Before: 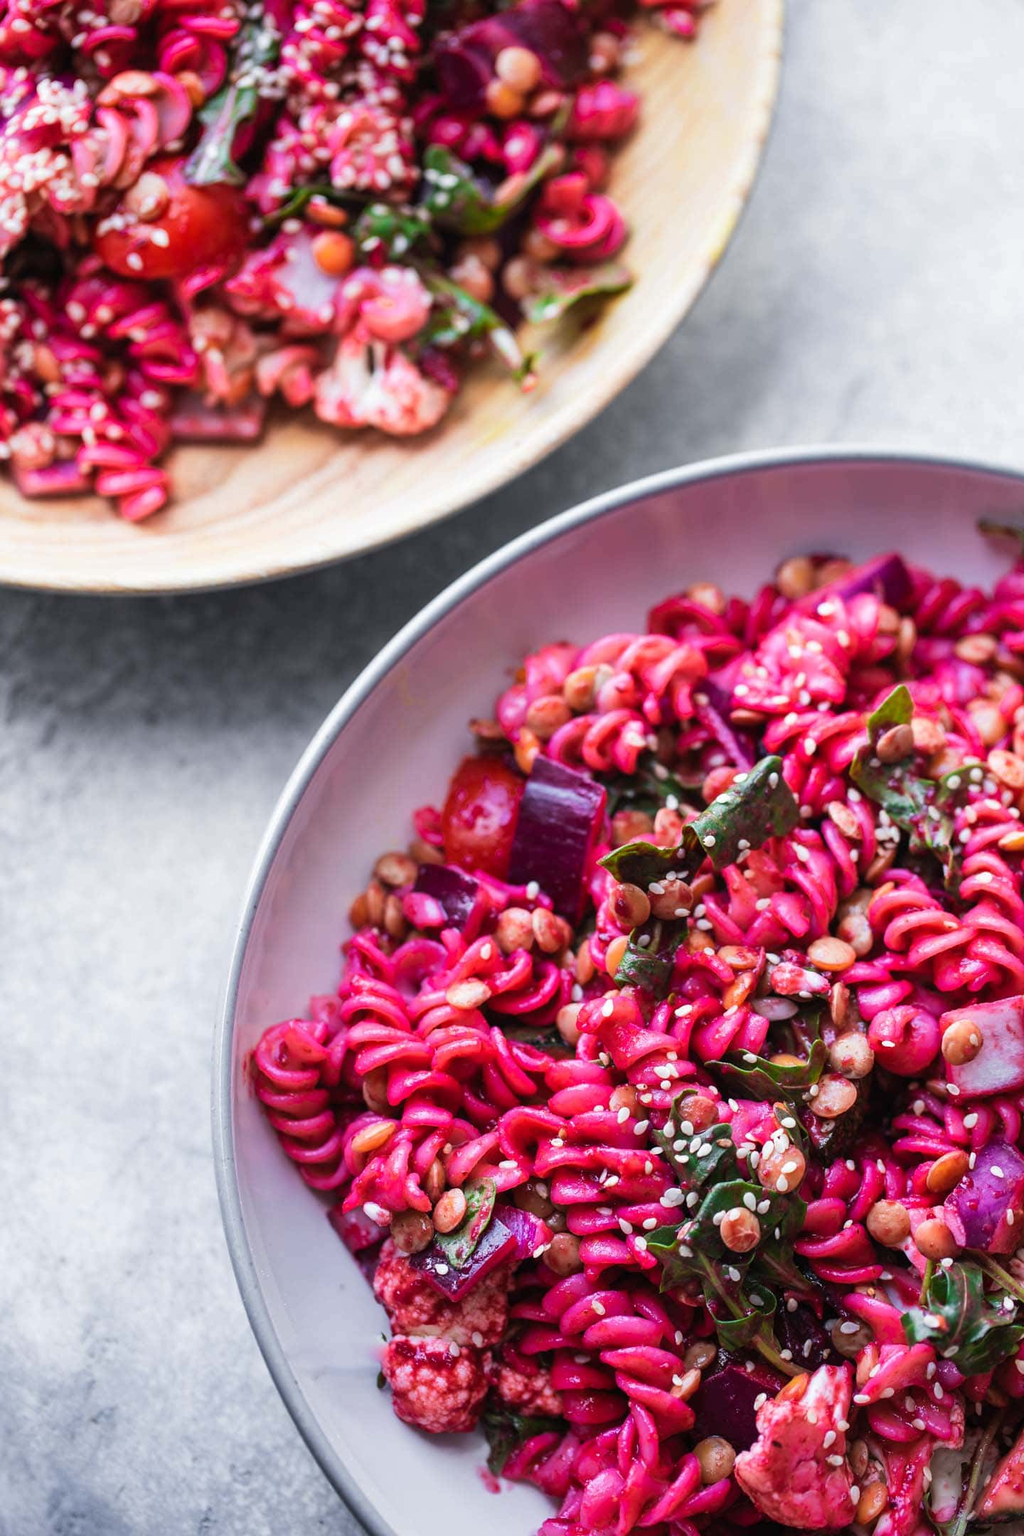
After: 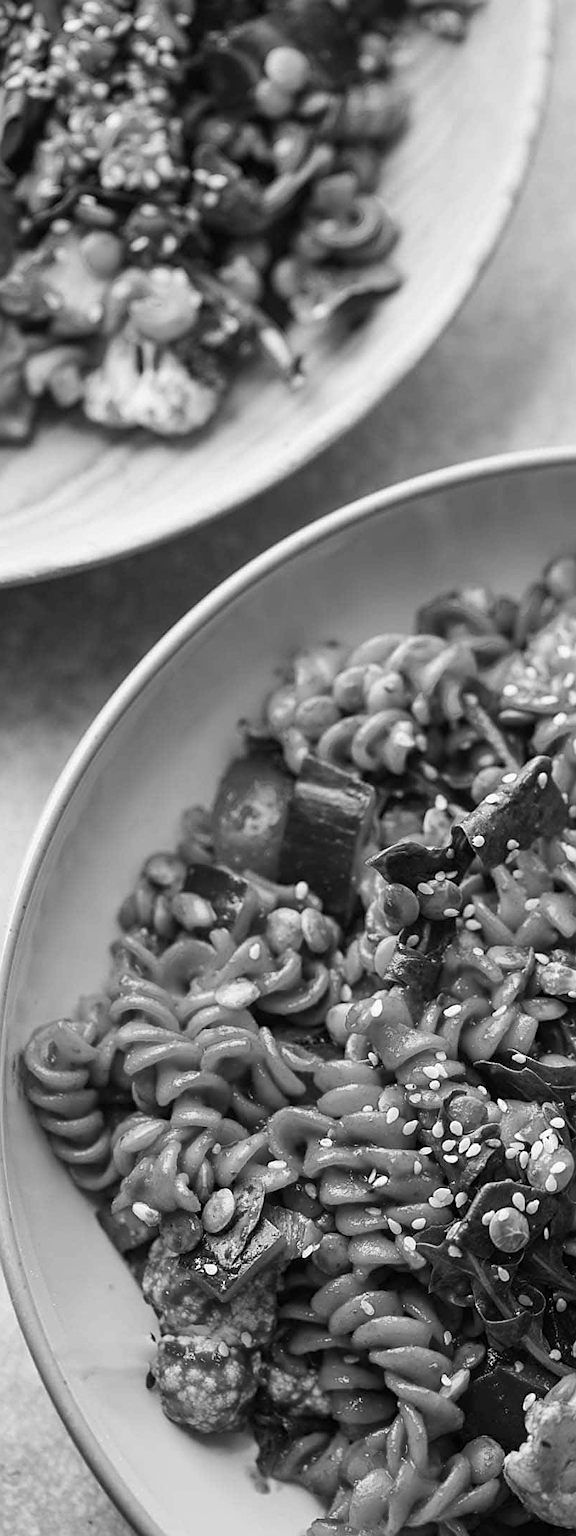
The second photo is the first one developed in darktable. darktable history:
crop and rotate: left 22.595%, right 21.153%
color calibration: output gray [0.267, 0.423, 0.261, 0], illuminant same as pipeline (D50), adaptation none (bypass), x 0.332, y 0.334, temperature 5016.25 K
sharpen: on, module defaults
